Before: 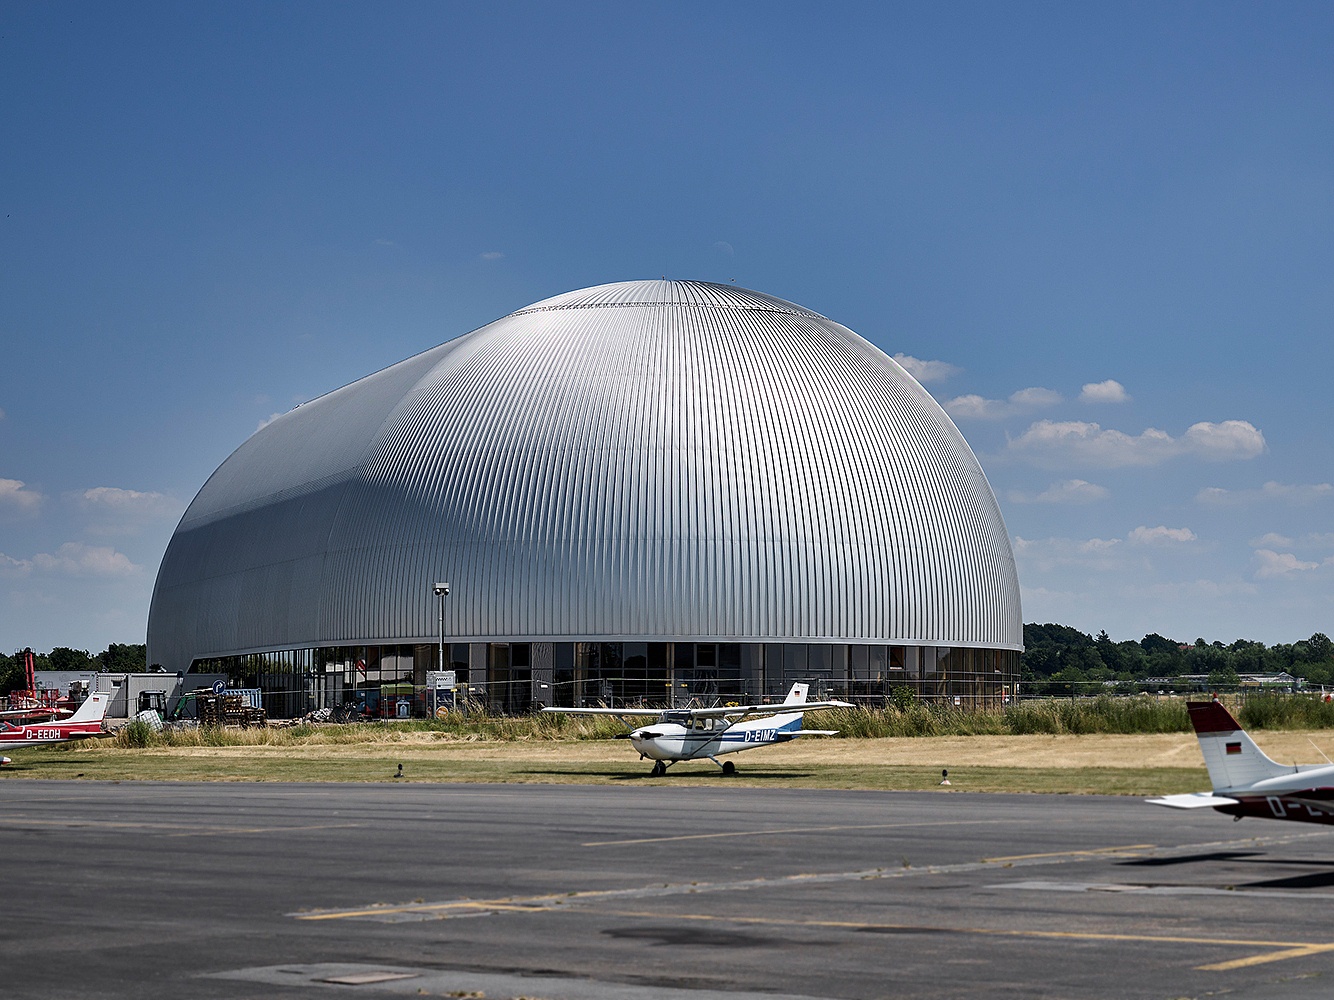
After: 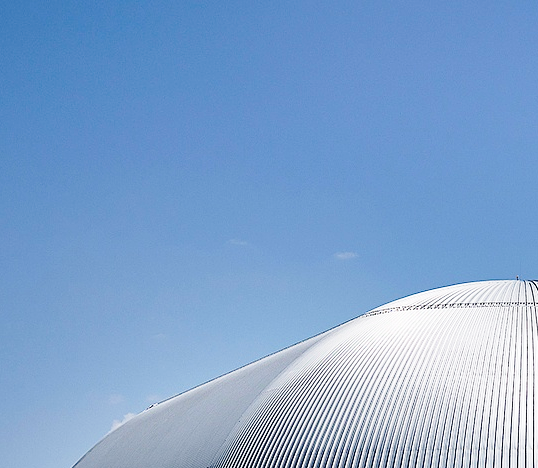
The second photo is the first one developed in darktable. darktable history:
crop and rotate: left 11.017%, top 0.081%, right 48.64%, bottom 53.093%
base curve: curves: ch0 [(0, 0) (0.028, 0.03) (0.121, 0.232) (0.46, 0.748) (0.859, 0.968) (1, 1)], preserve colors none
